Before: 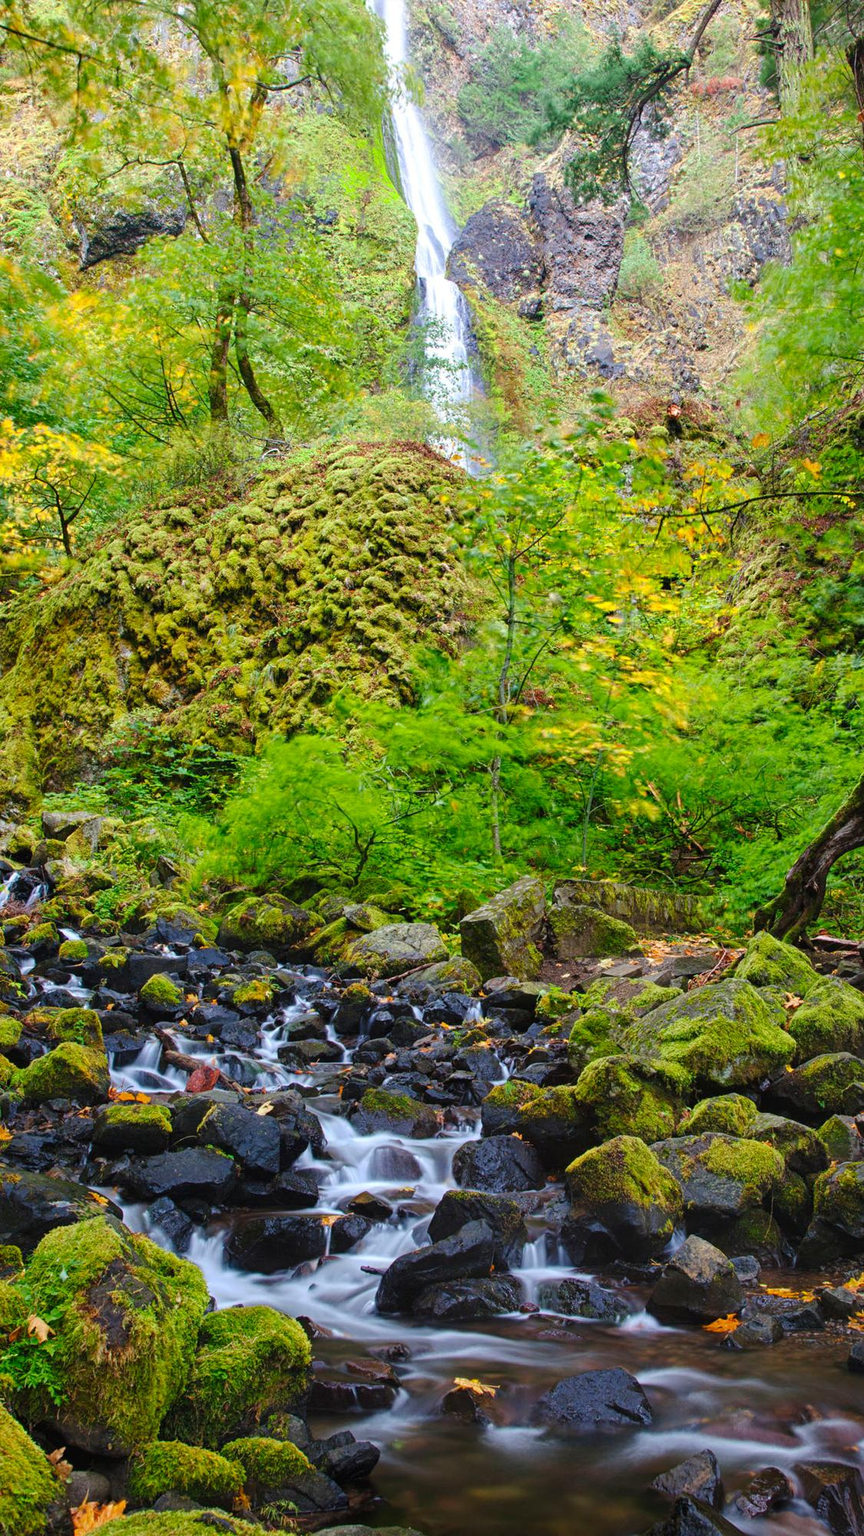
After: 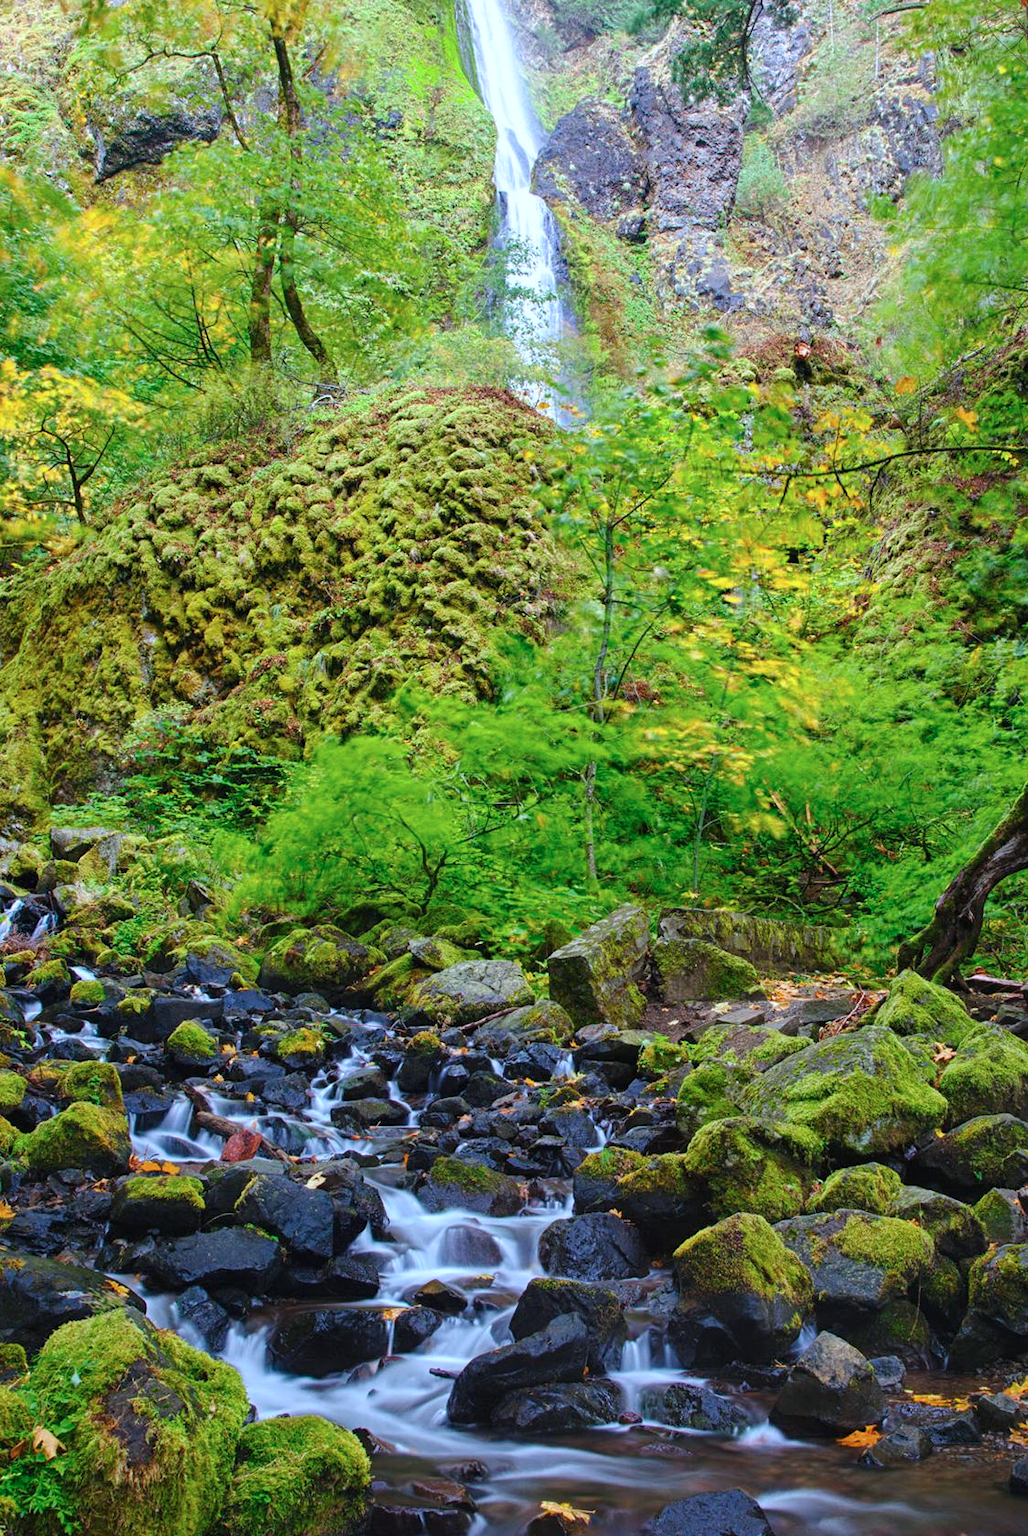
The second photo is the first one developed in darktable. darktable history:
color calibration: x 0.372, y 0.386, temperature 4283.97 K
crop: top 7.625%, bottom 8.027%
